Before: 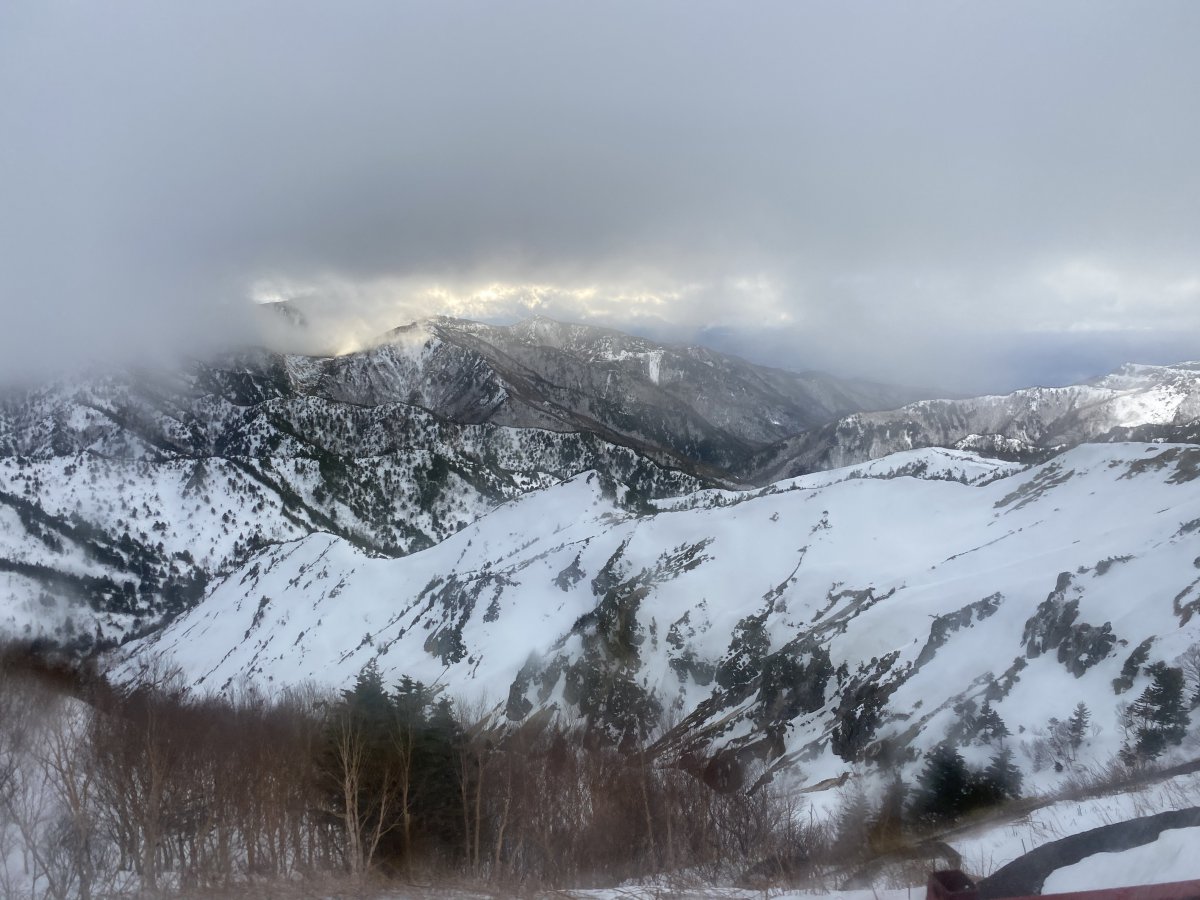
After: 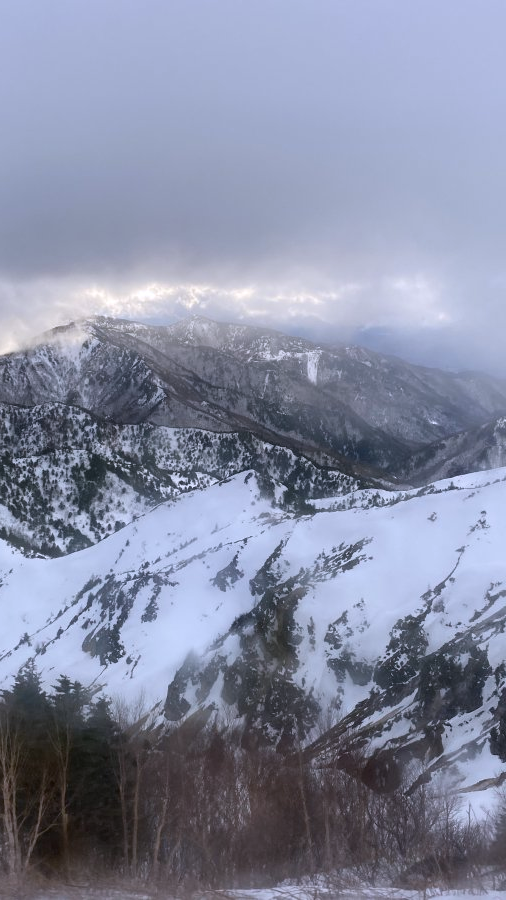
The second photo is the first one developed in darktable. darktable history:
exposure: compensate exposure bias true, compensate highlight preservation false
white balance: red 1.004, blue 1.096
crop: left 28.583%, right 29.231%
